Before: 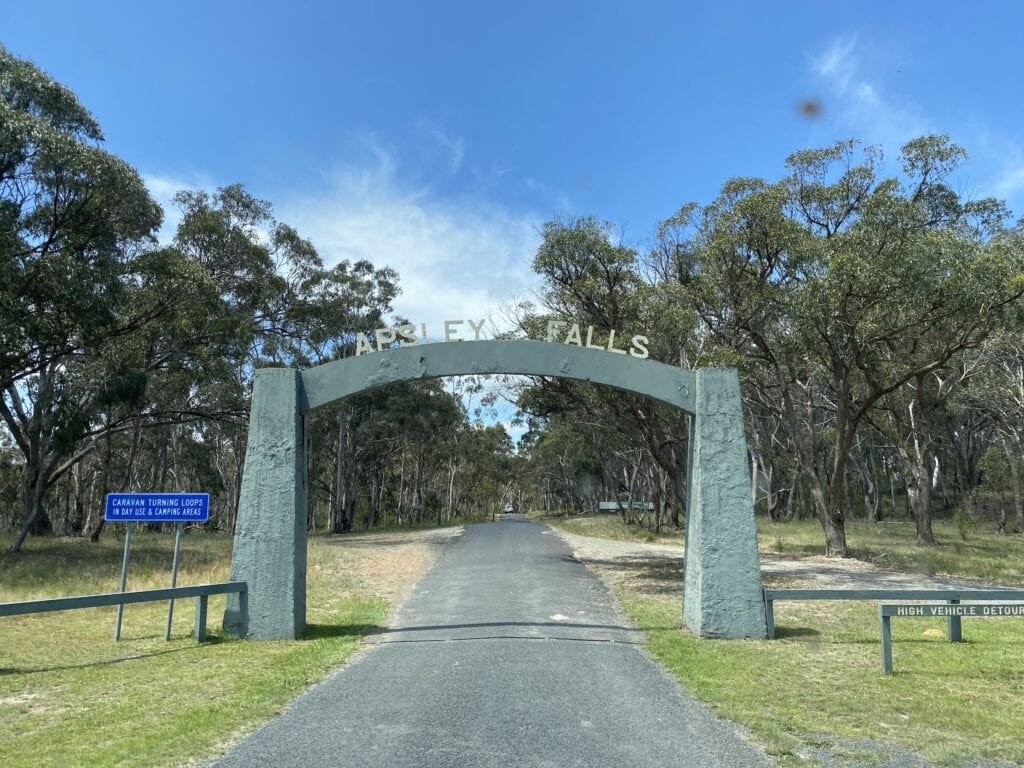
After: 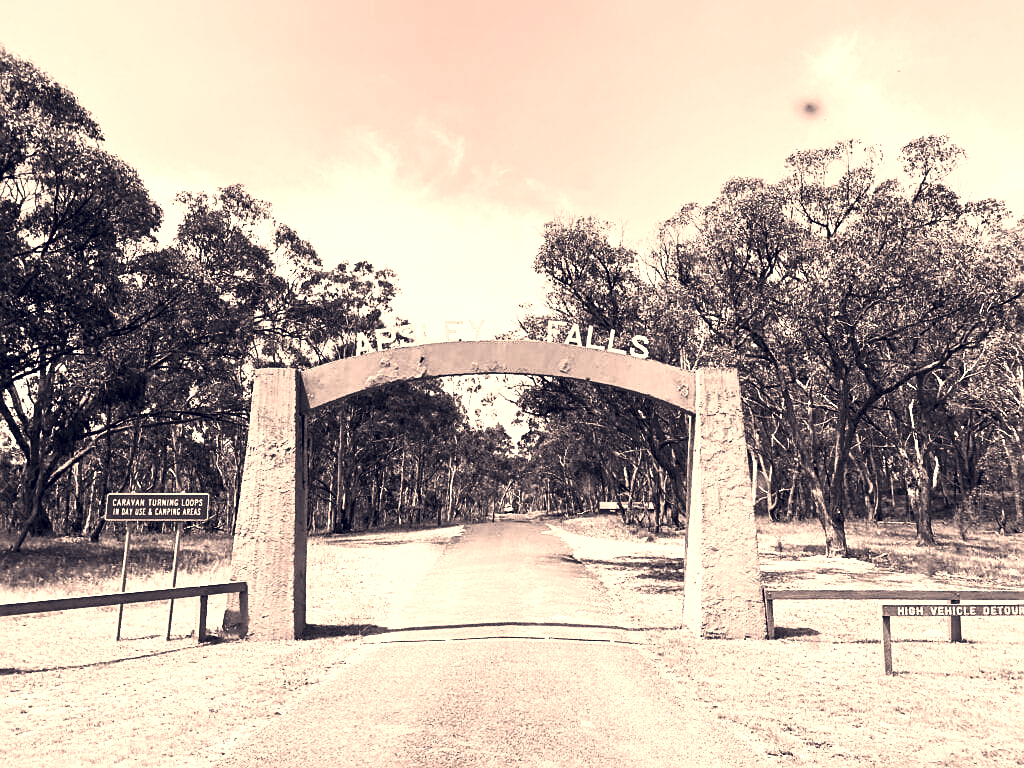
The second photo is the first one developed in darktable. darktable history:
contrast brightness saturation: contrast 0.53, brightness 0.47, saturation -1
white balance: red 0.924, blue 1.095
rotate and perspective: automatic cropping original format, crop left 0, crop top 0
sharpen: on, module defaults
levels: levels [0.052, 0.496, 0.908]
color correction: highlights a* 19.59, highlights b* 27.49, shadows a* 3.46, shadows b* -17.28, saturation 0.73
